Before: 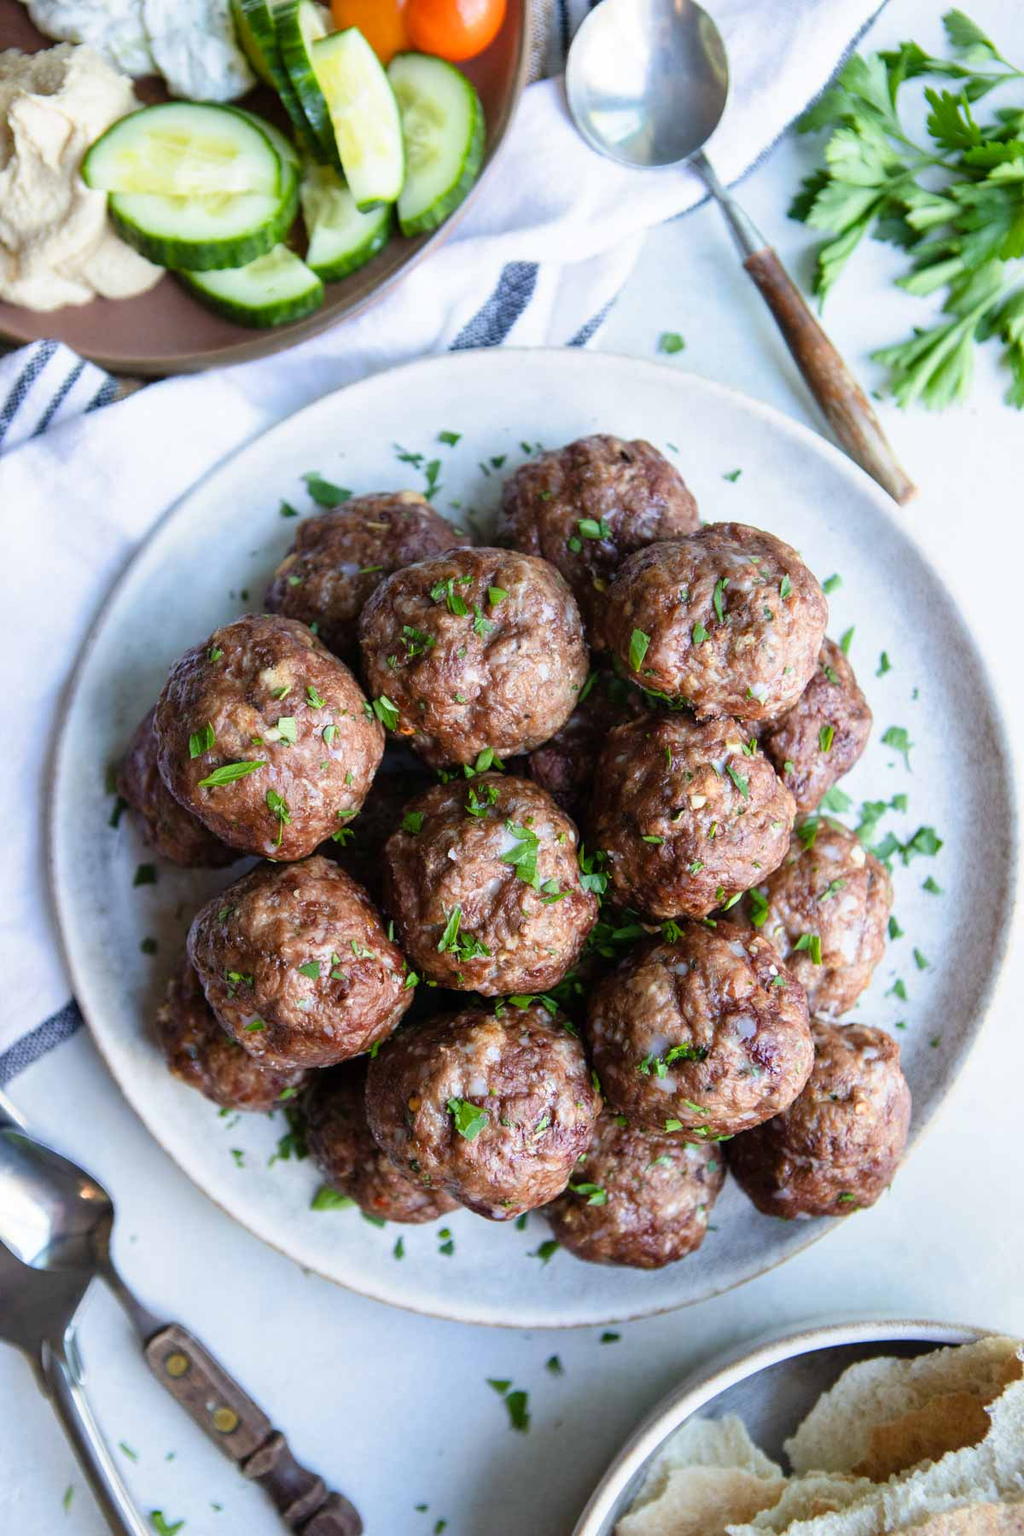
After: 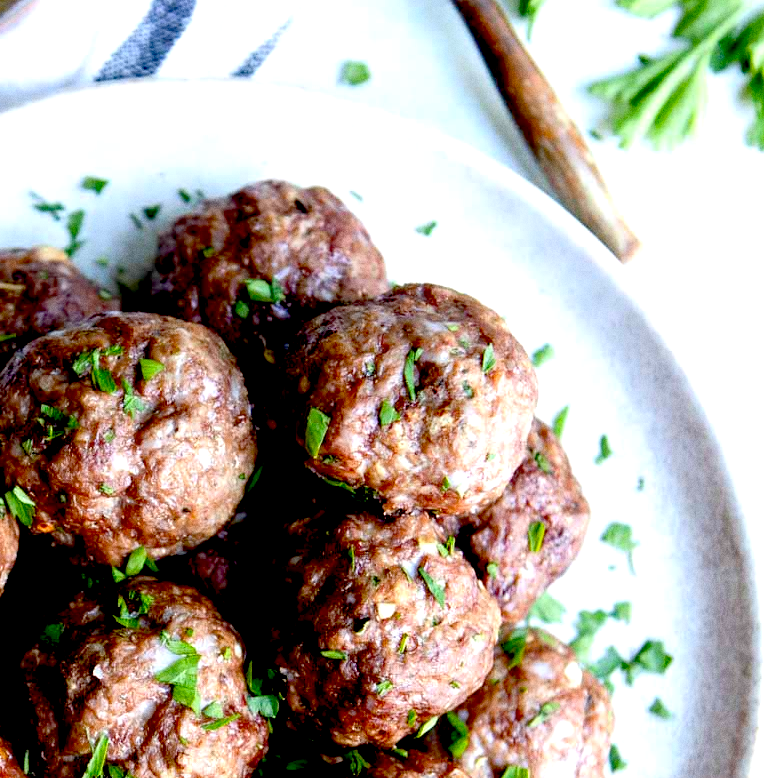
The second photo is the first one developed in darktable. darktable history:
crop: left 36.005%, top 18.293%, right 0.31%, bottom 38.444%
exposure: black level correction 0.04, exposure 0.5 EV, compensate highlight preservation false
grain: coarseness 0.09 ISO
